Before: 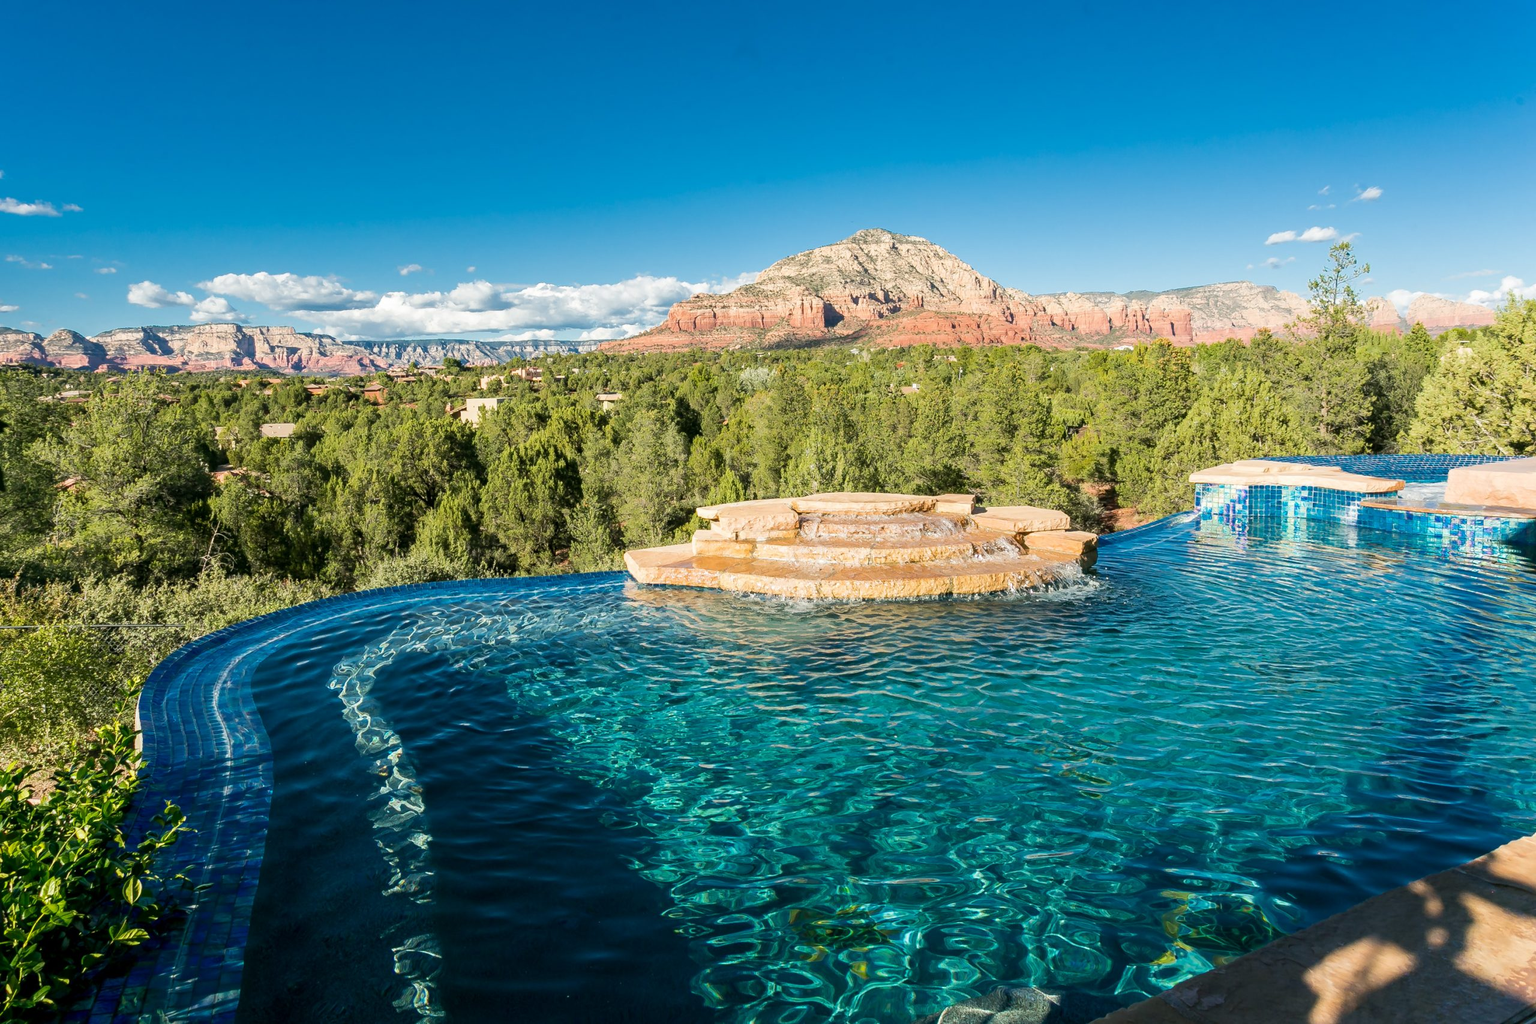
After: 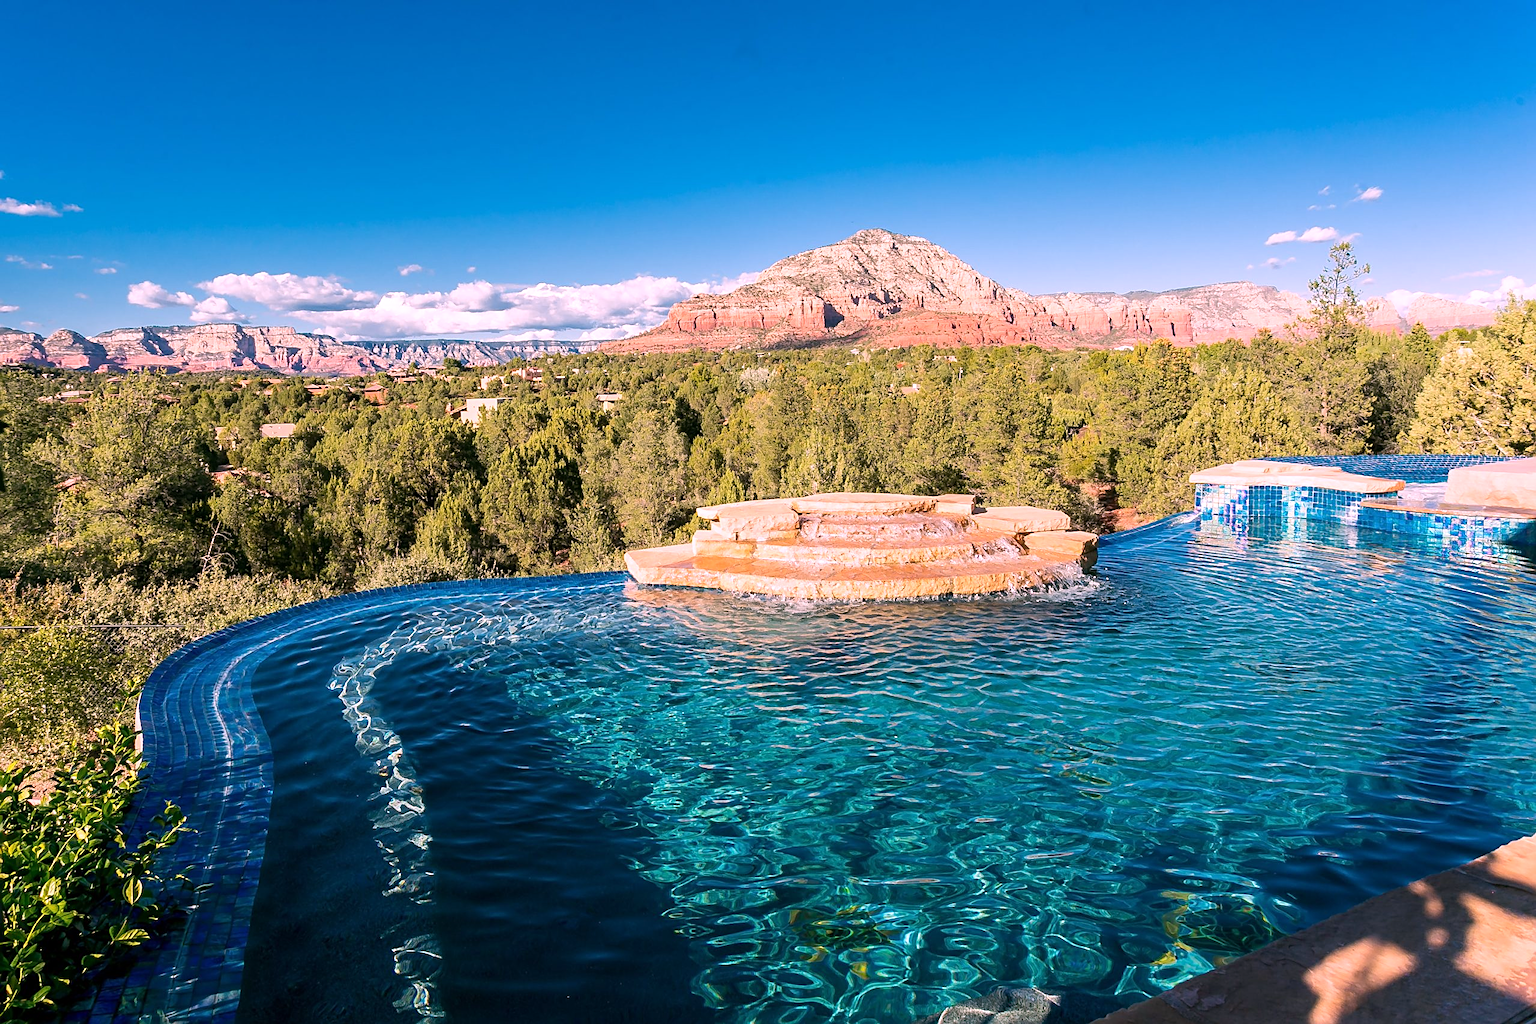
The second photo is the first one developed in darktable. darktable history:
exposure: compensate highlight preservation false
white balance: red 1.188, blue 1.11
sharpen: on, module defaults
